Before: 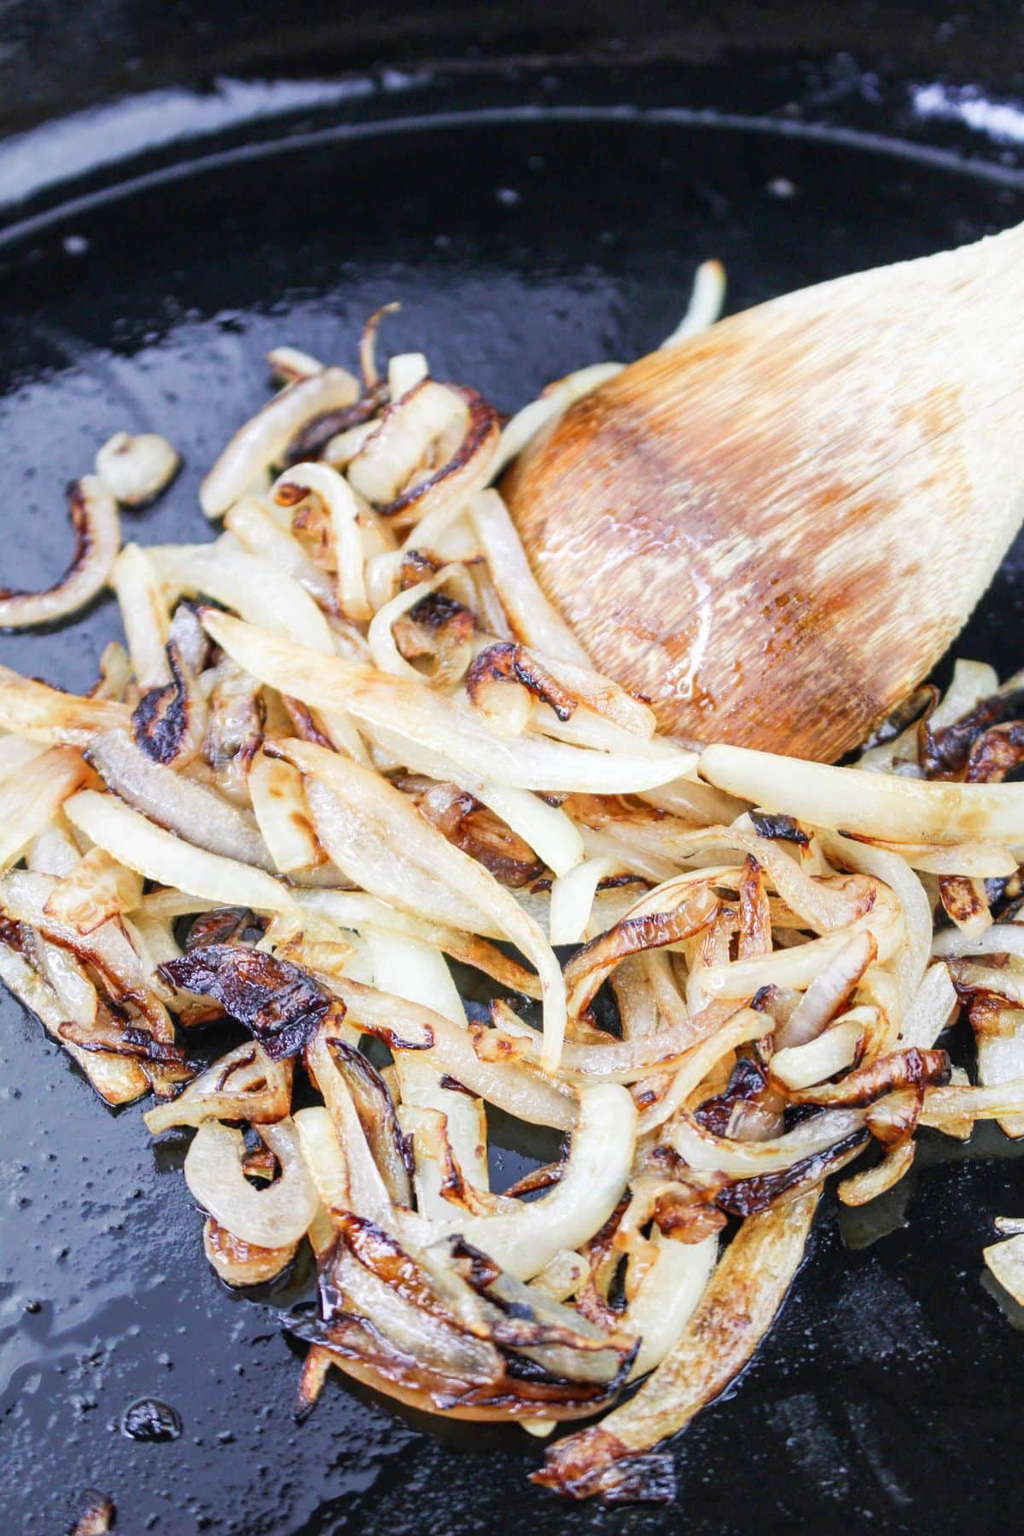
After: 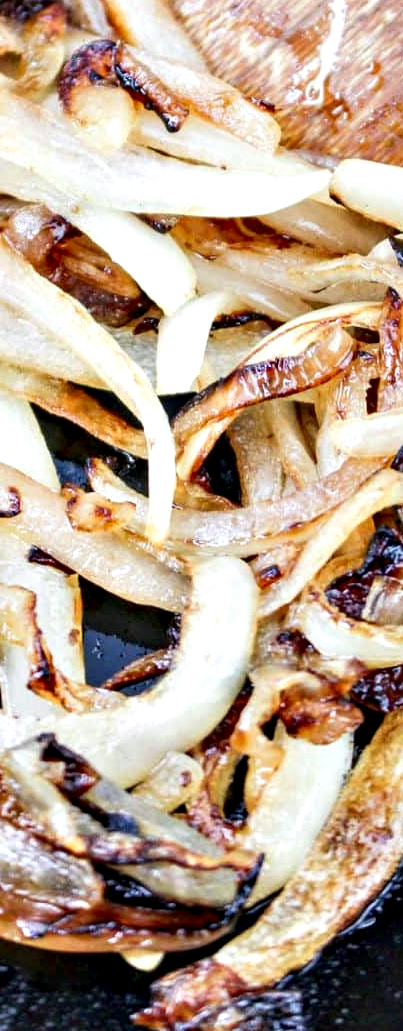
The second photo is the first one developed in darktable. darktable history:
crop: left 40.747%, top 39.655%, right 25.662%, bottom 3.054%
contrast equalizer: y [[0.6 ×6], [0.55 ×6], [0 ×6], [0 ×6], [0 ×6]]
